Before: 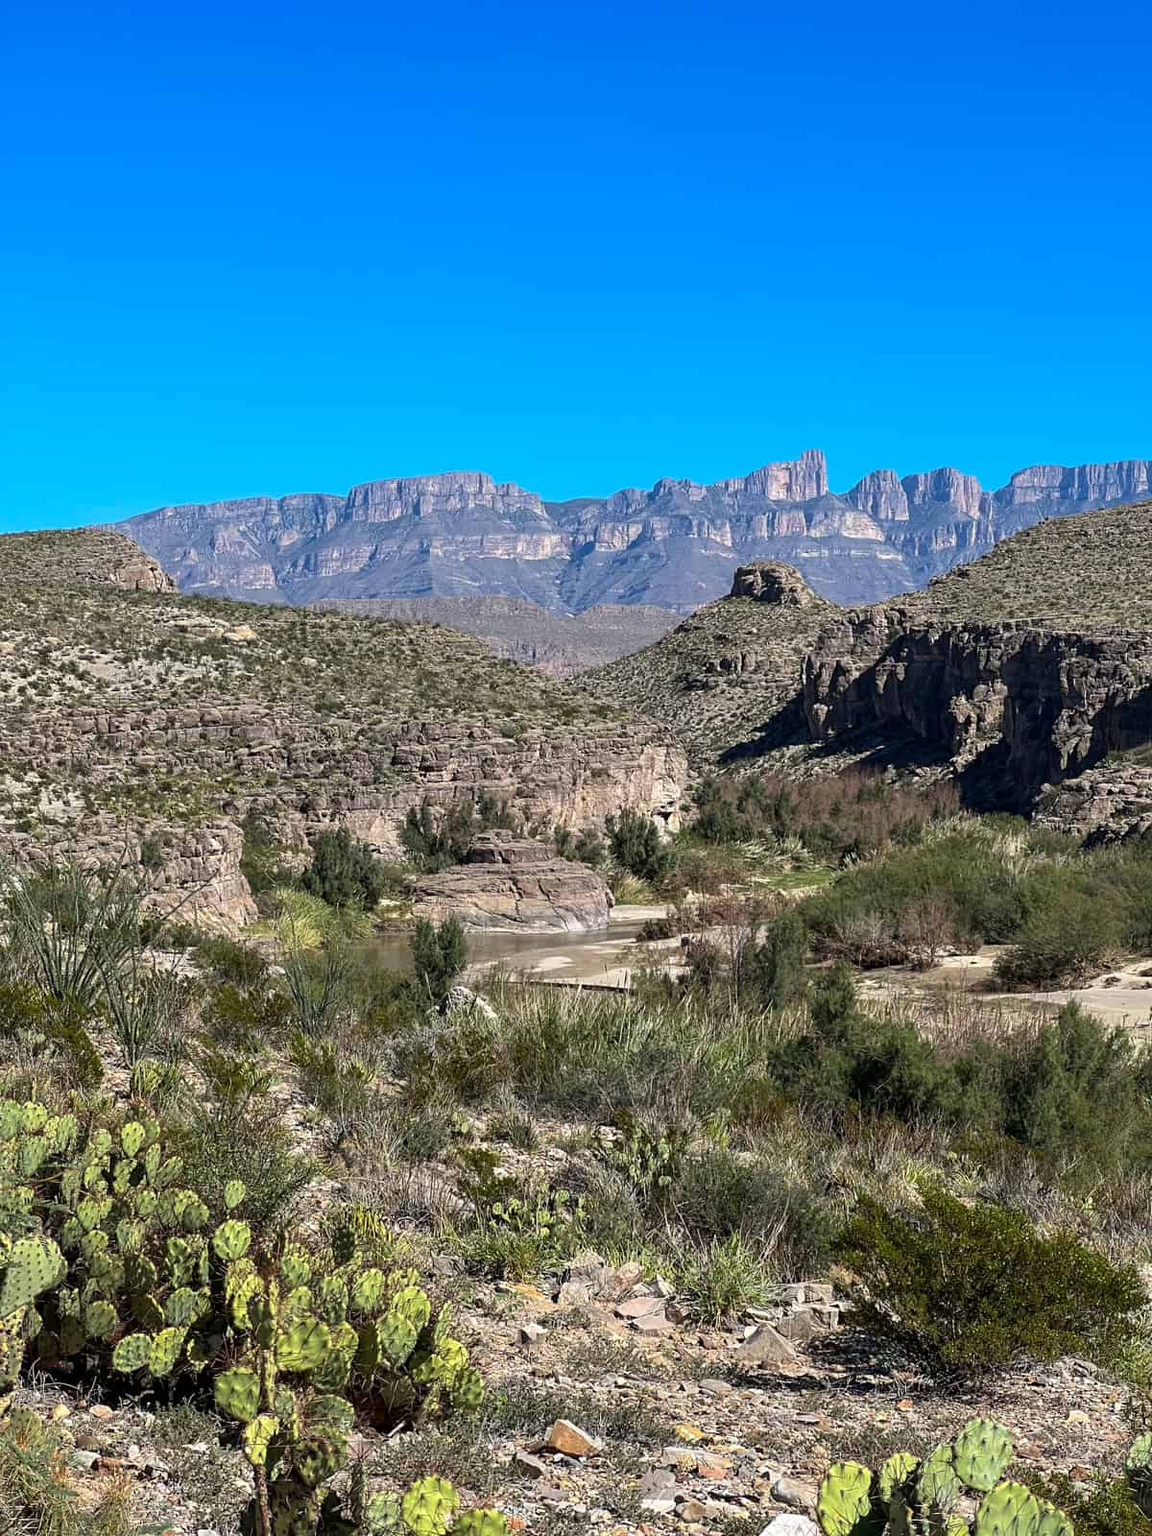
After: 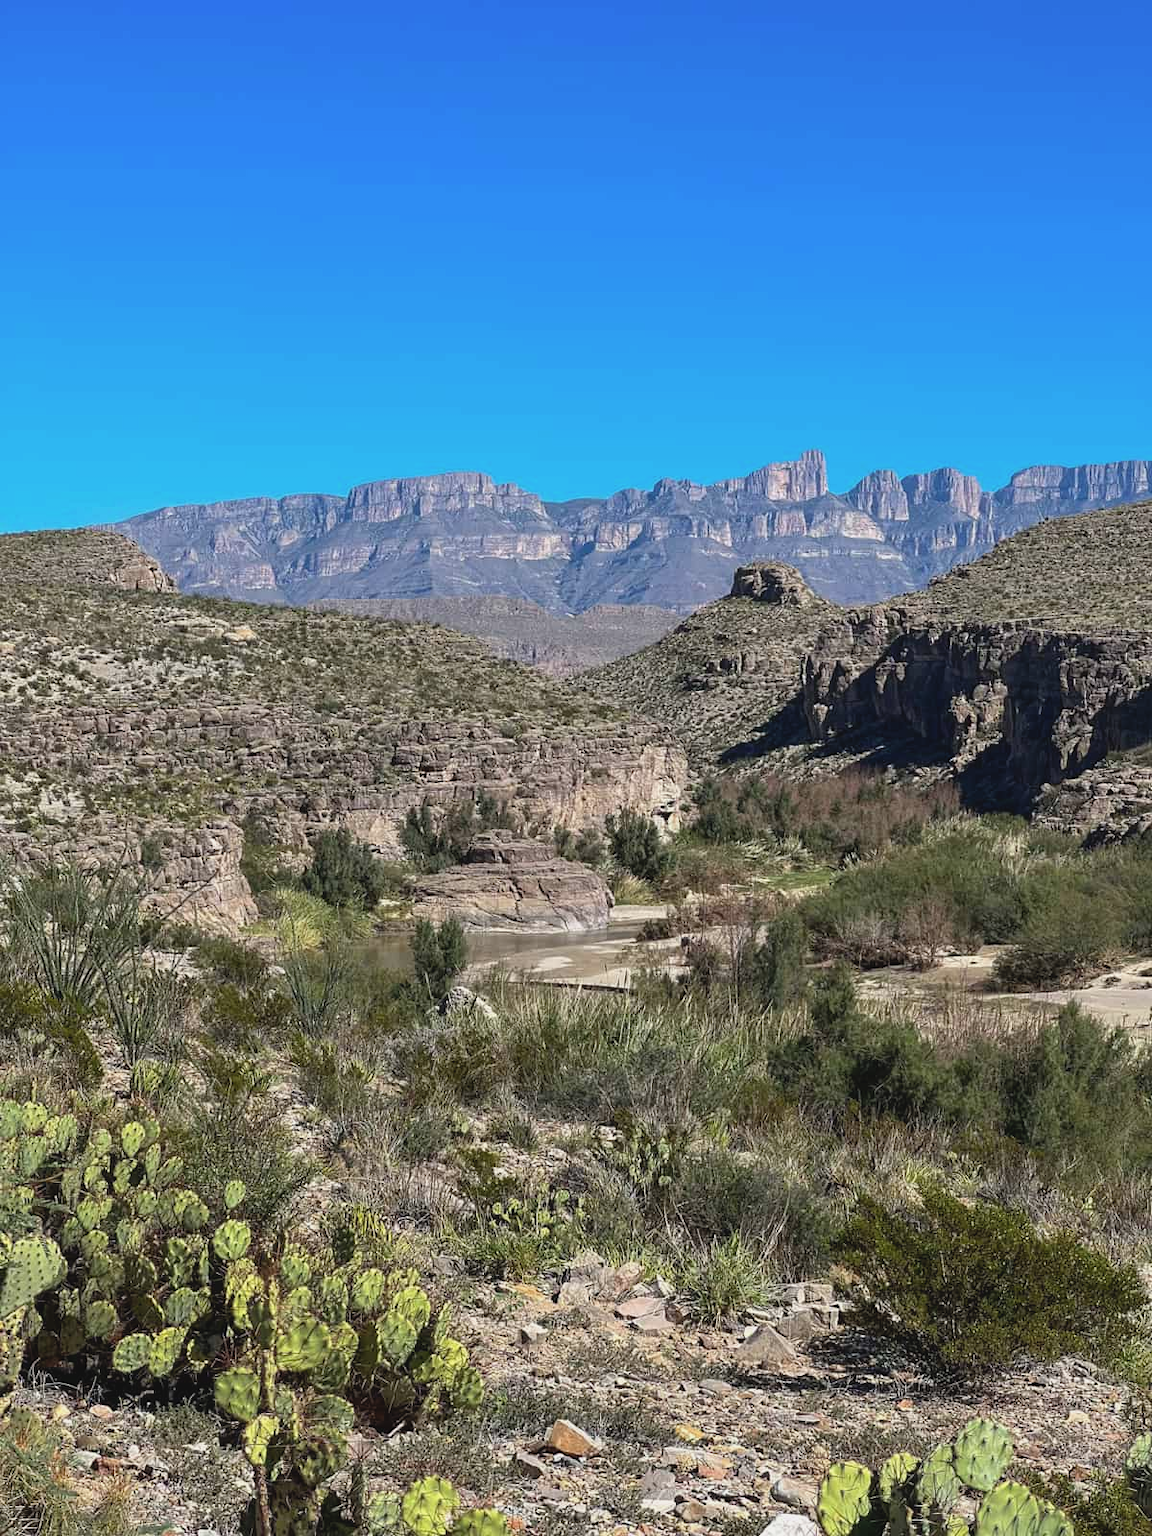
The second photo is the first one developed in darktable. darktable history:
contrast brightness saturation: contrast -0.099, saturation -0.086
